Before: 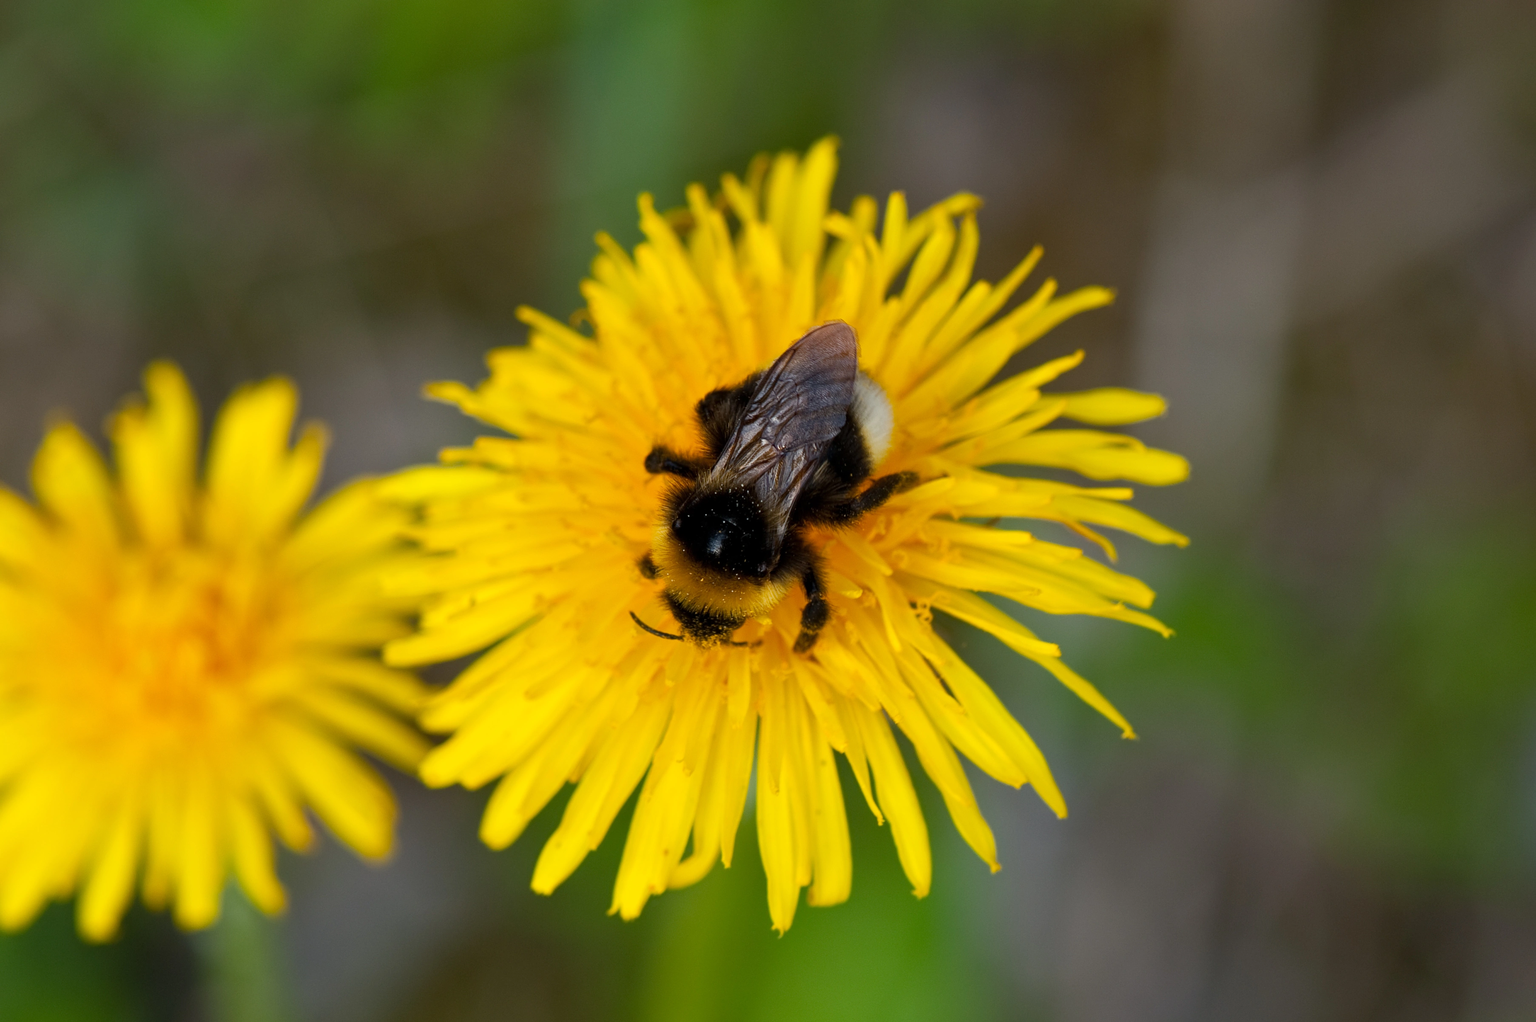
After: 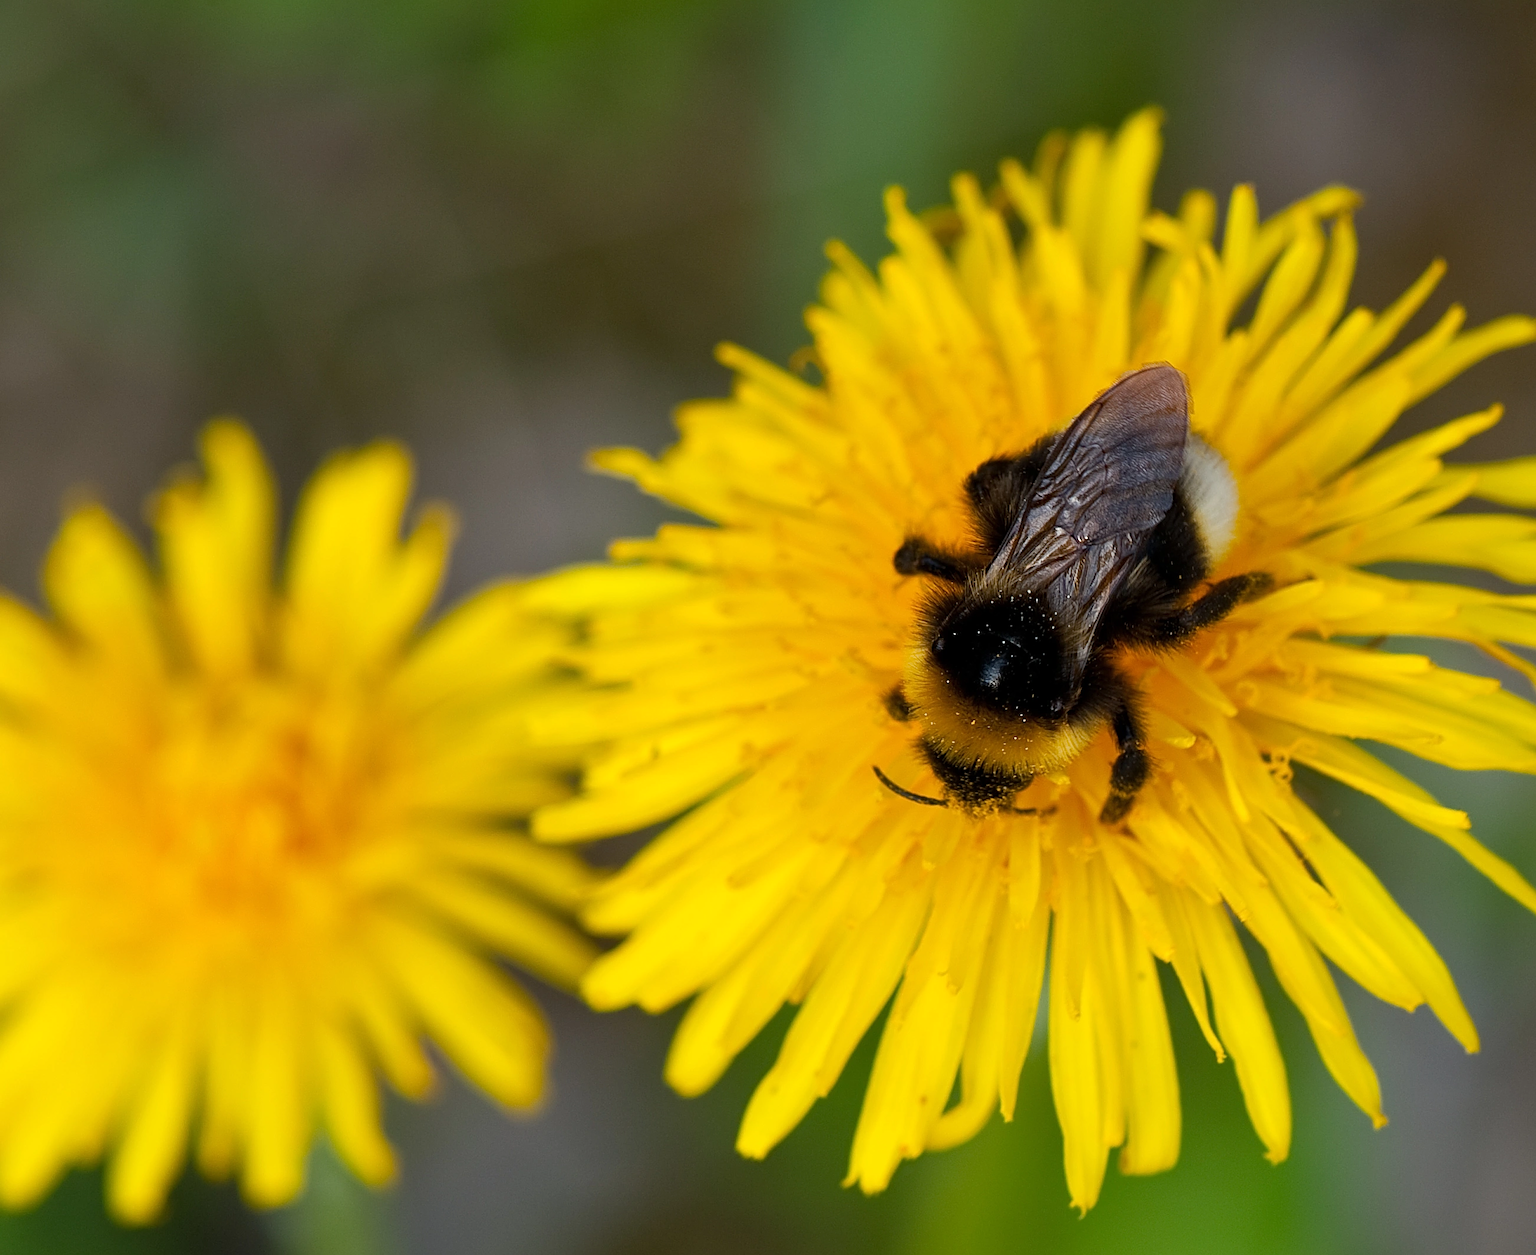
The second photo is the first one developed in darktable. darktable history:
sharpen: on, module defaults
crop: top 5.772%, right 27.833%, bottom 5.582%
tone equalizer: mask exposure compensation -0.511 EV
